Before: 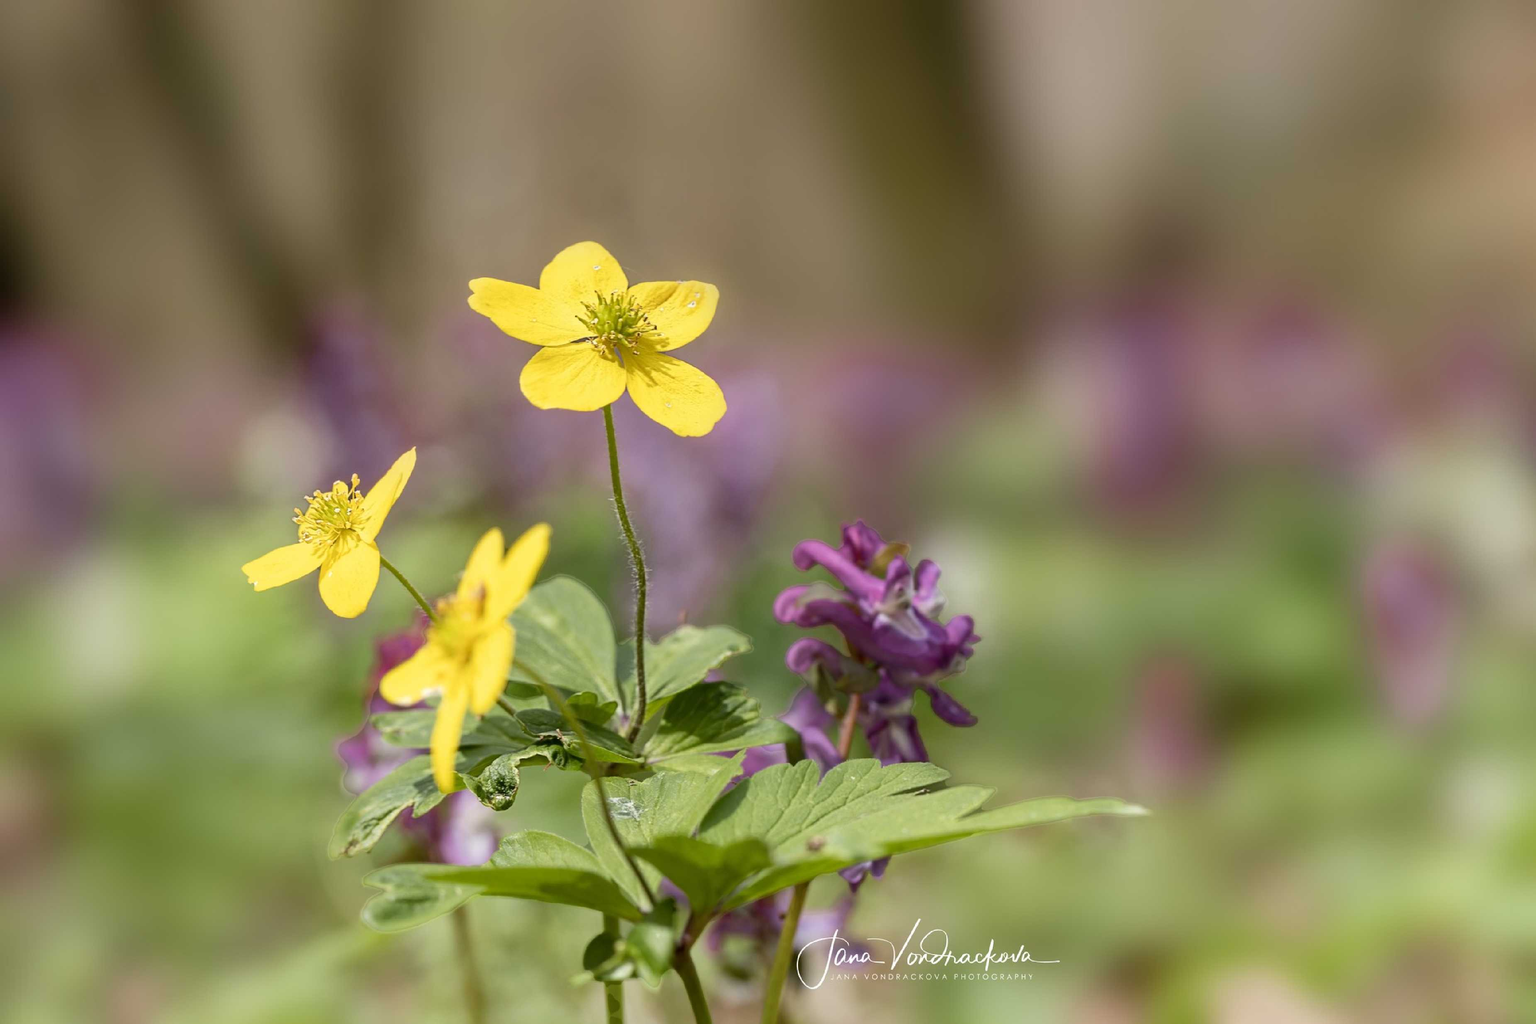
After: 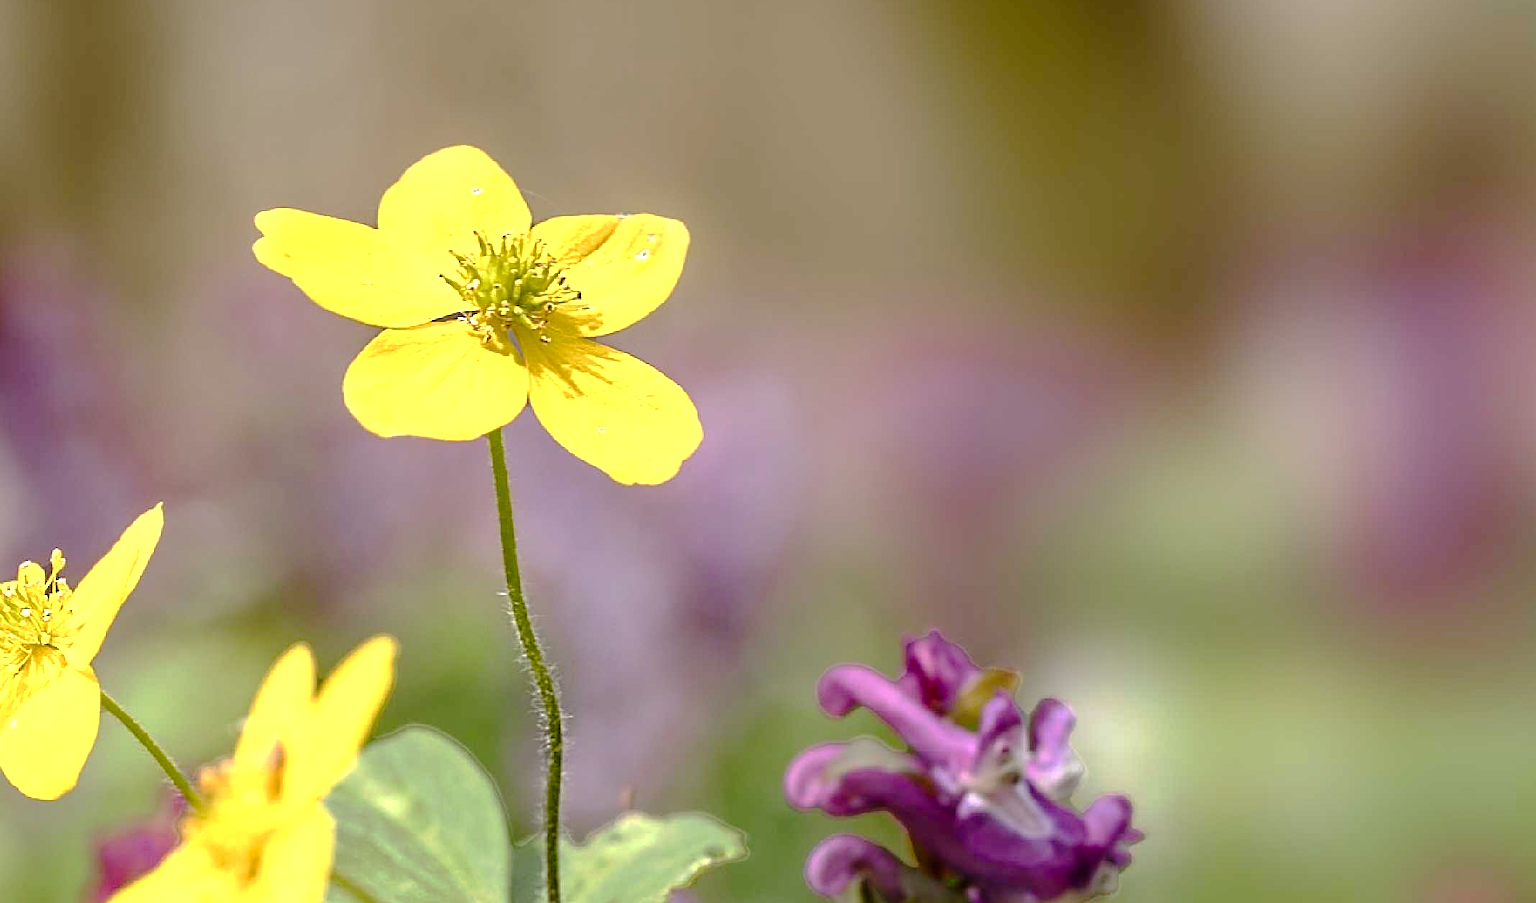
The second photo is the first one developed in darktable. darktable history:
sharpen: on, module defaults
crop: left 20.988%, top 15.436%, right 21.44%, bottom 33.771%
base curve: curves: ch0 [(0, 0) (0.841, 0.609) (1, 1)], preserve colors none
exposure: black level correction 0, exposure 0.691 EV, compensate highlight preservation false
tone curve: curves: ch0 [(0, 0) (0.003, 0.001) (0.011, 0.006) (0.025, 0.012) (0.044, 0.018) (0.069, 0.025) (0.1, 0.045) (0.136, 0.074) (0.177, 0.124) (0.224, 0.196) (0.277, 0.289) (0.335, 0.396) (0.399, 0.495) (0.468, 0.585) (0.543, 0.663) (0.623, 0.728) (0.709, 0.808) (0.801, 0.87) (0.898, 0.932) (1, 1)], preserve colors none
